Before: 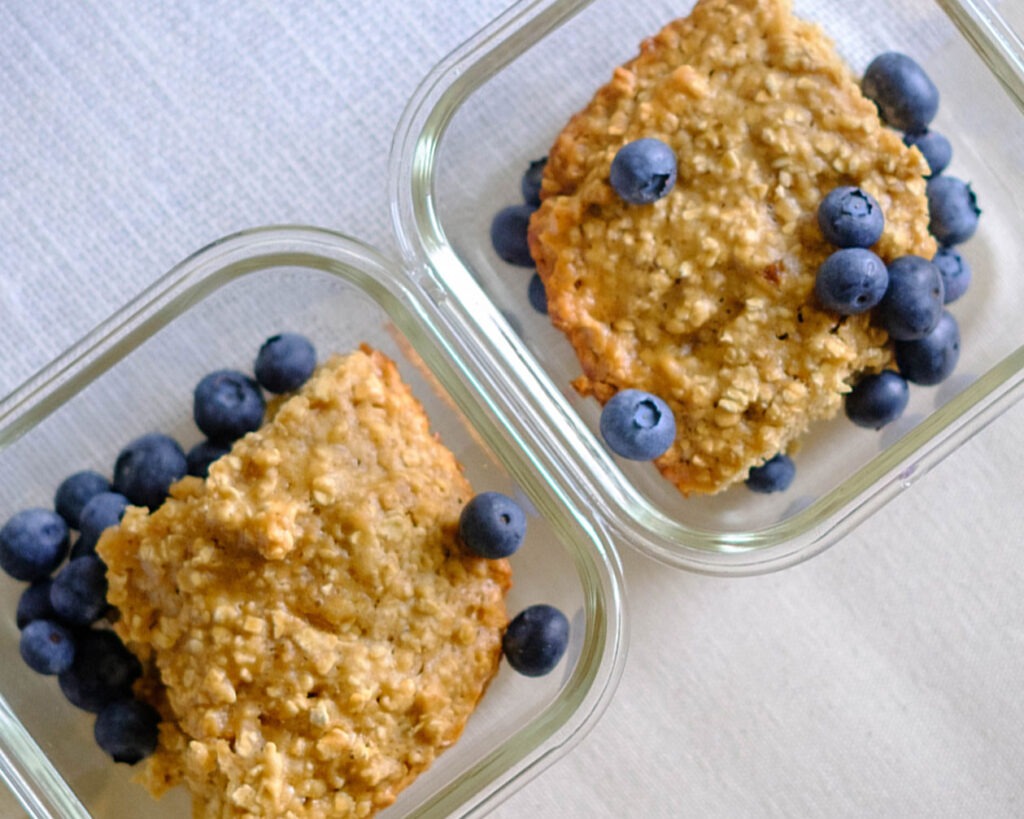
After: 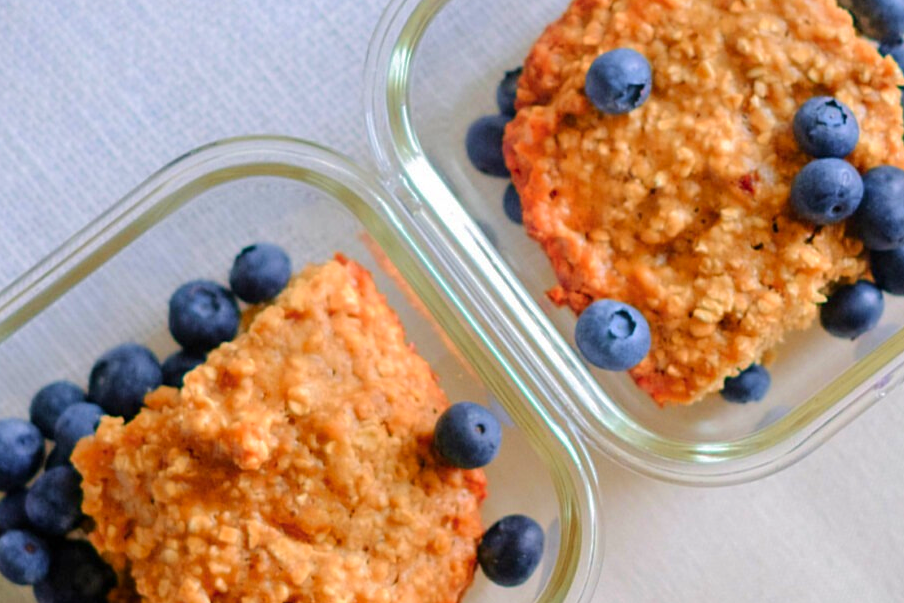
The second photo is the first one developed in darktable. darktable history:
velvia: on, module defaults
crop and rotate: left 2.479%, top 11.028%, right 9.232%, bottom 15.313%
base curve: curves: ch0 [(0, 0) (0.235, 0.266) (0.503, 0.496) (0.786, 0.72) (1, 1)]
color zones: curves: ch1 [(0.24, 0.634) (0.75, 0.5)]; ch2 [(0.253, 0.437) (0.745, 0.491)]
